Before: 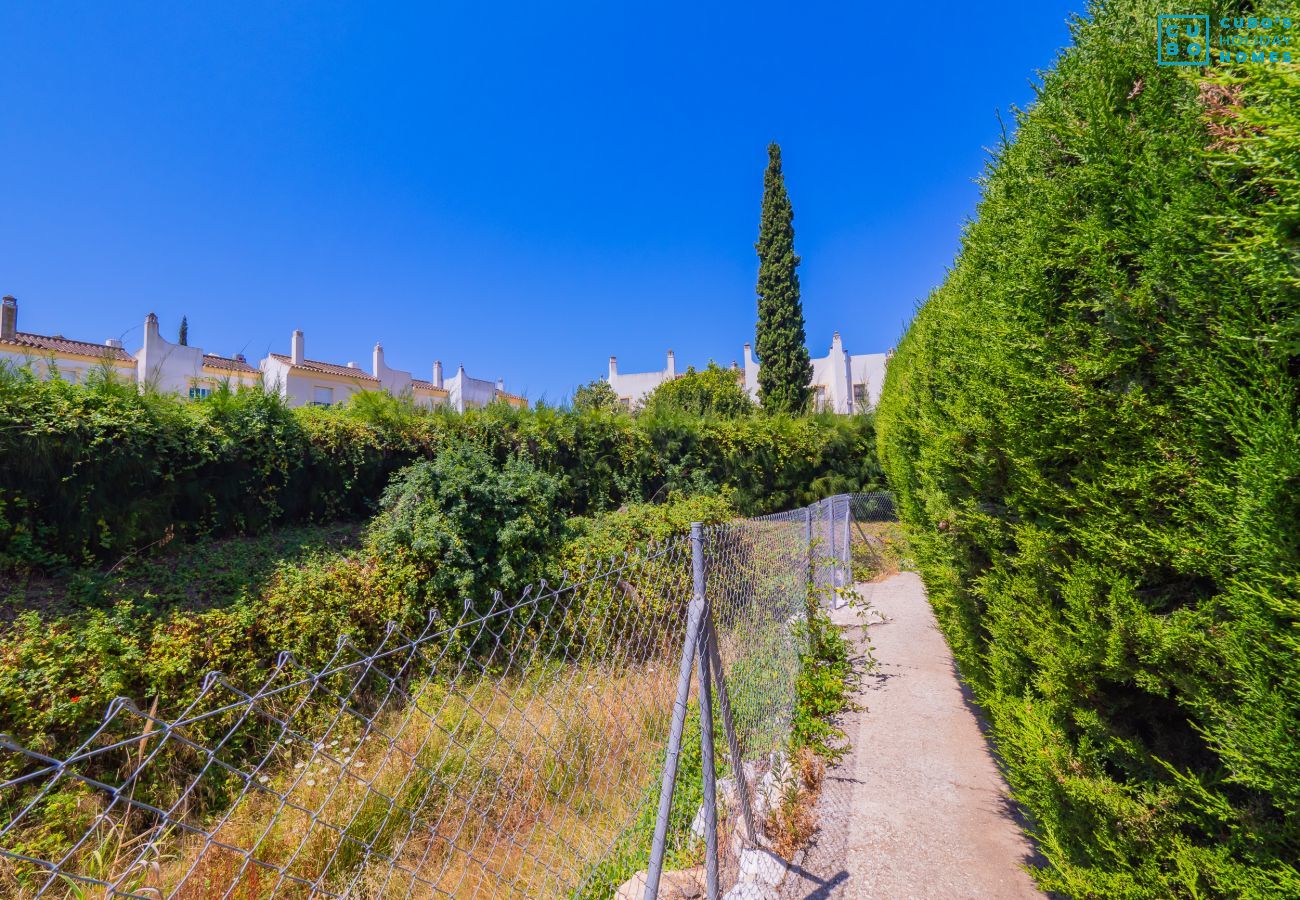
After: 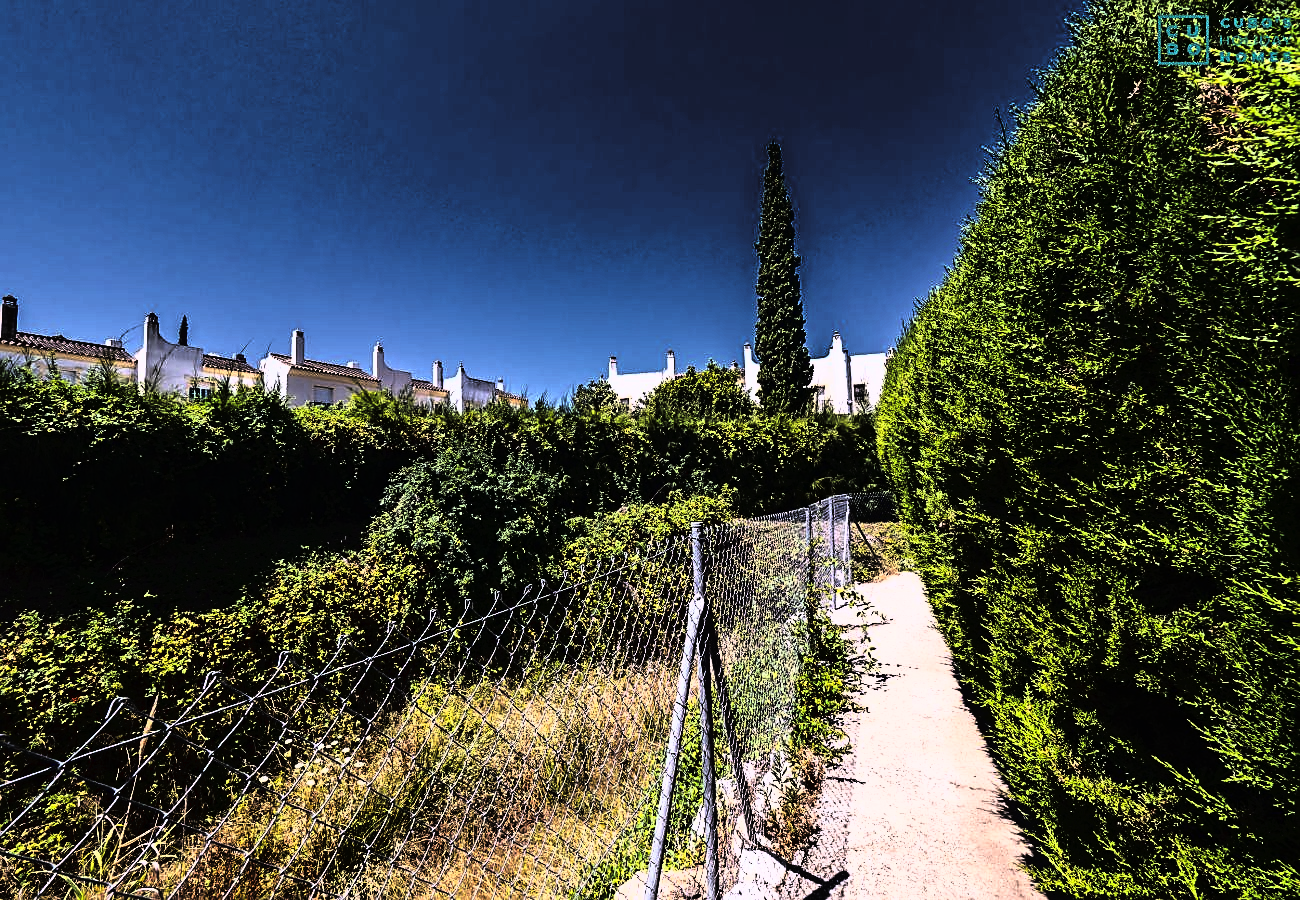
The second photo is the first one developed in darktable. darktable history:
sharpen: on, module defaults
tone curve: curves: ch0 [(0, 0) (0.003, 0.005) (0.011, 0.005) (0.025, 0.006) (0.044, 0.008) (0.069, 0.01) (0.1, 0.012) (0.136, 0.015) (0.177, 0.019) (0.224, 0.017) (0.277, 0.015) (0.335, 0.018) (0.399, 0.043) (0.468, 0.118) (0.543, 0.349) (0.623, 0.591) (0.709, 0.88) (0.801, 0.983) (0.898, 0.973) (1, 1)], color space Lab, linked channels, preserve colors none
